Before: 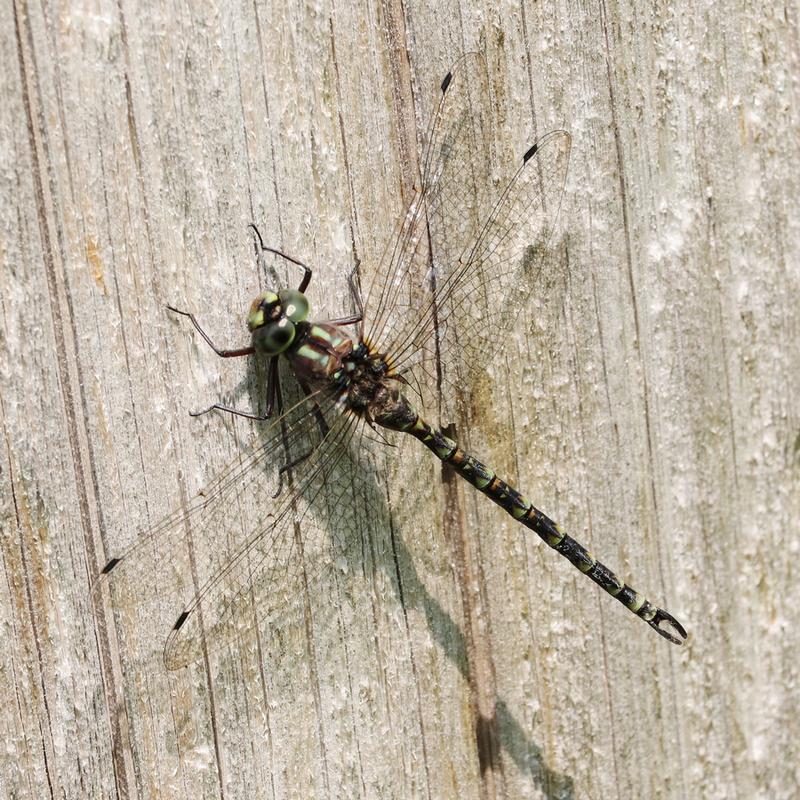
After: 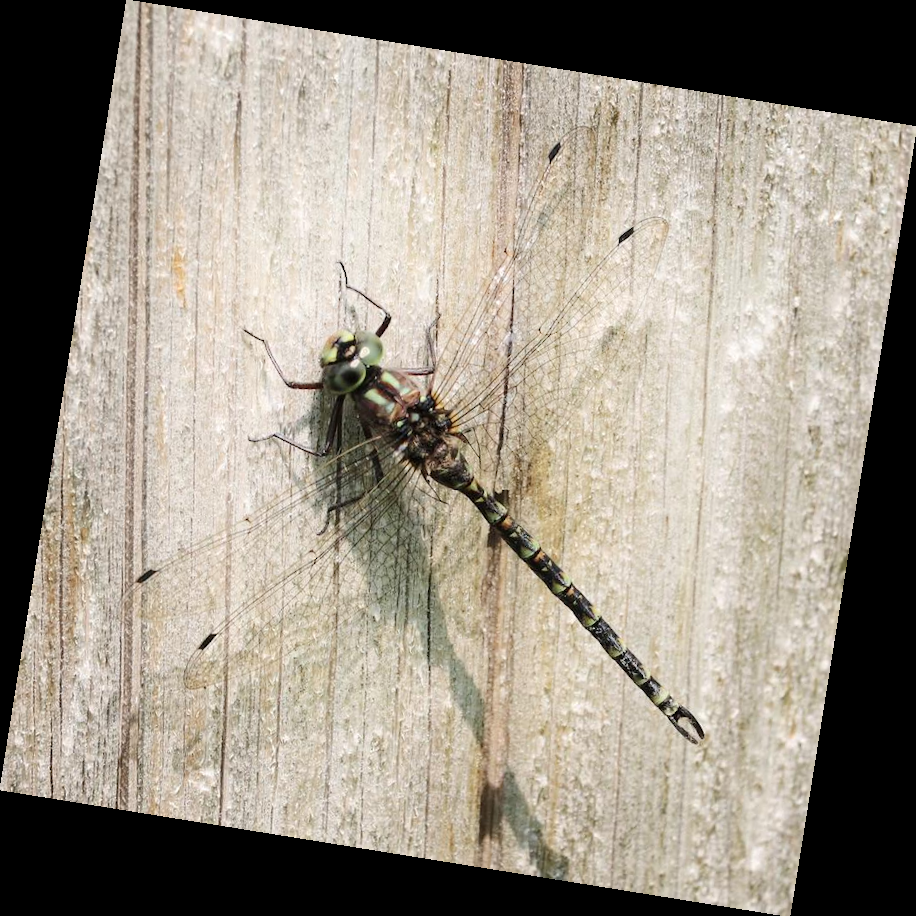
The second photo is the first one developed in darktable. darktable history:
rotate and perspective: rotation 9.12°, automatic cropping off
shadows and highlights: shadows -21.3, highlights 100, soften with gaussian
